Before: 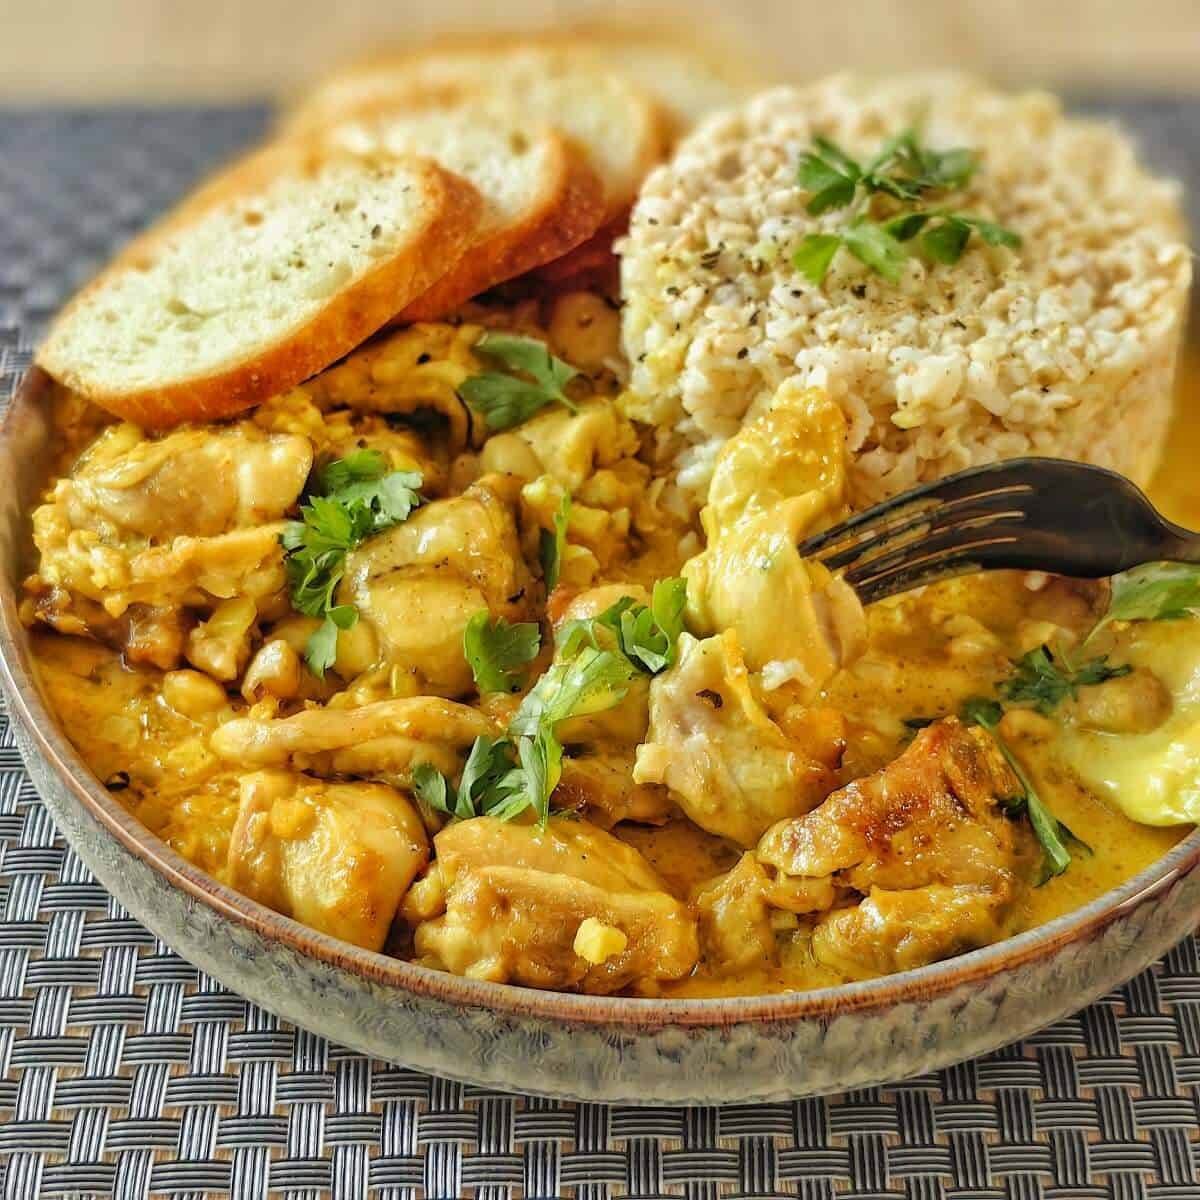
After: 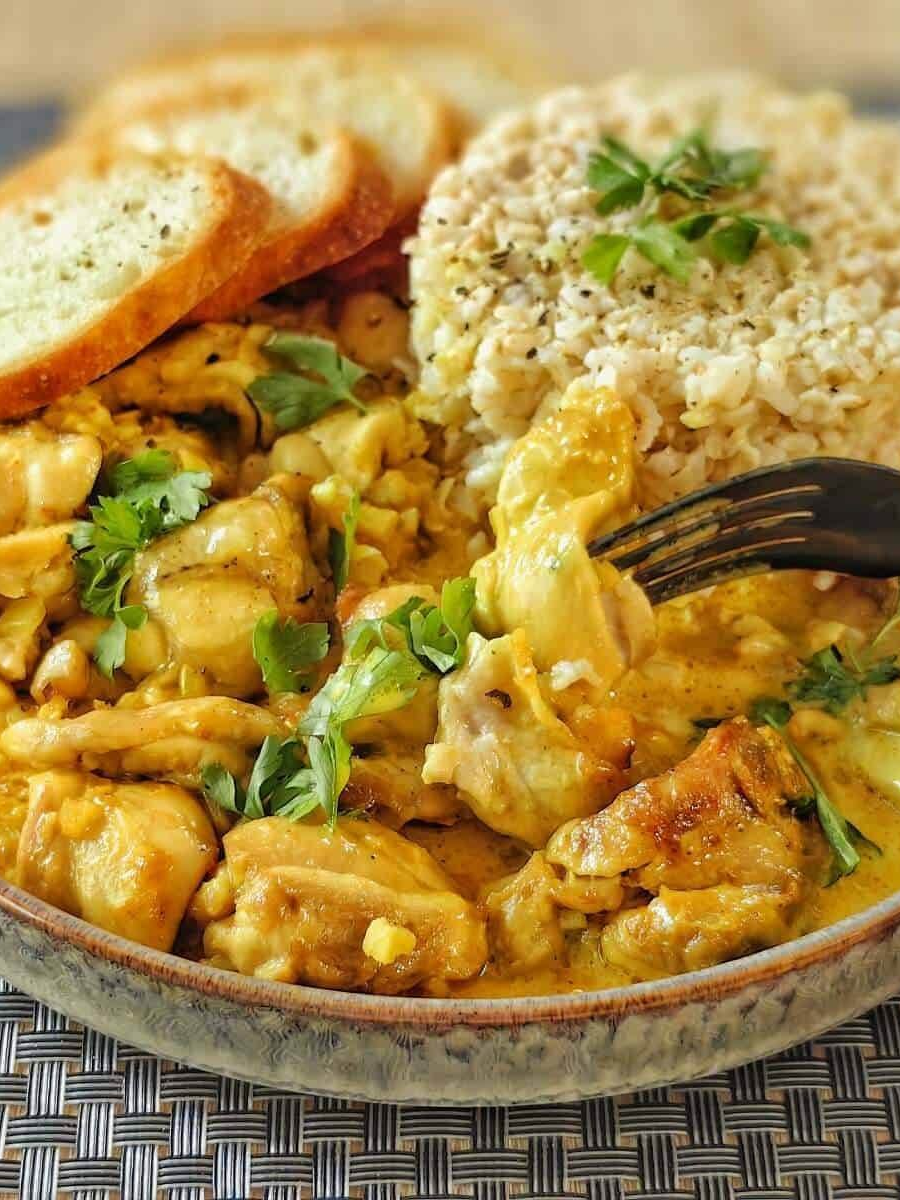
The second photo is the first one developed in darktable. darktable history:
crop and rotate: left 17.614%, right 7.386%
